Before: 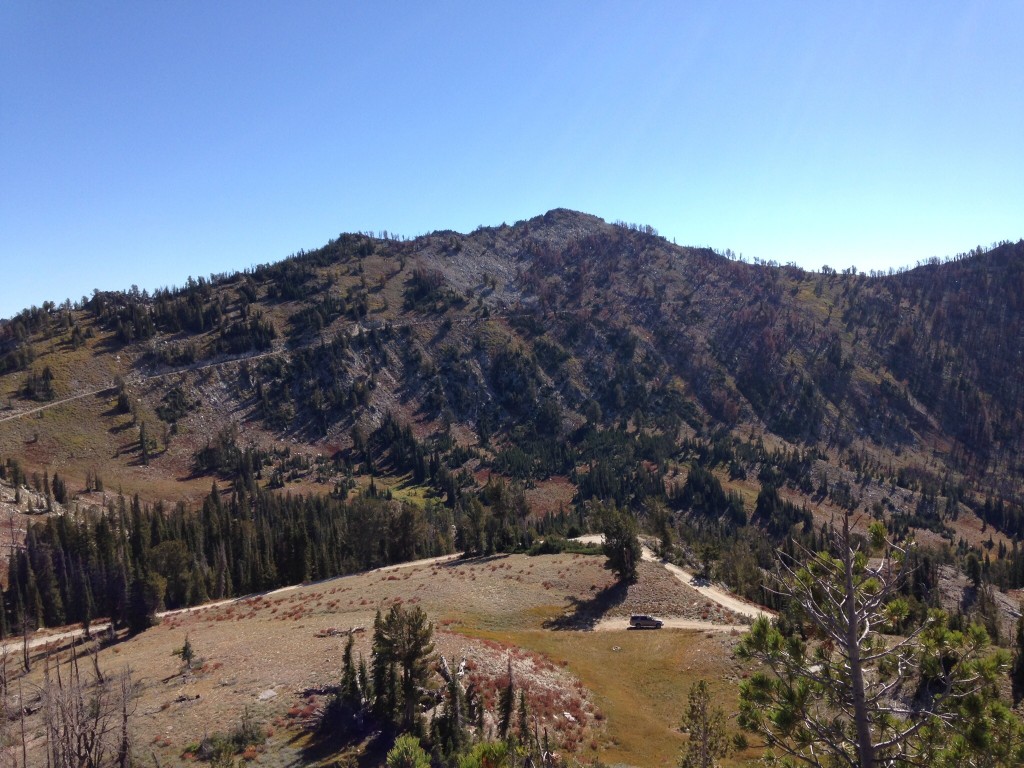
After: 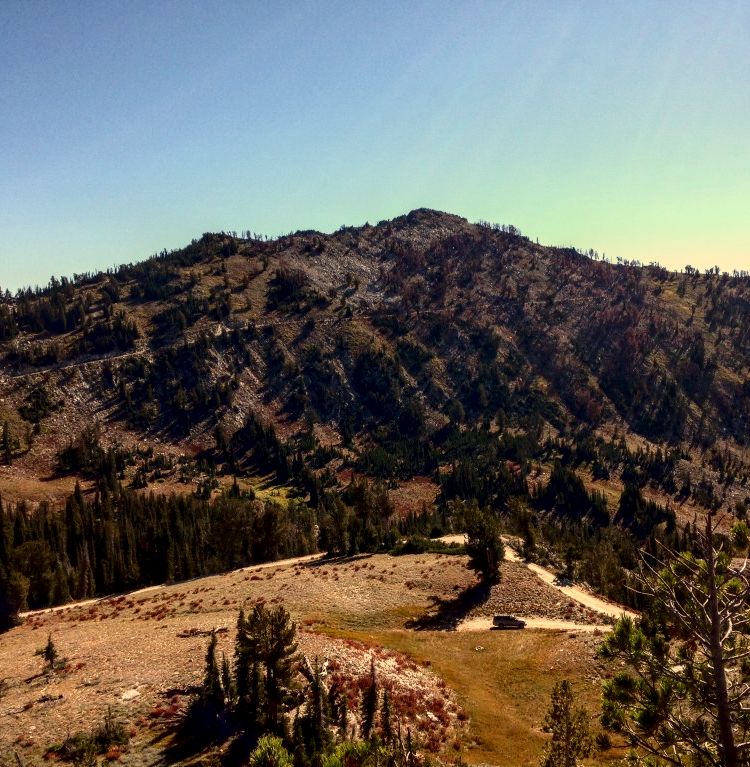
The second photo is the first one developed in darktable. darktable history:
white balance: red 1.123, blue 0.83
contrast brightness saturation: contrast 0.21, brightness -0.11, saturation 0.21
local contrast: highlights 20%, detail 150%
crop: left 13.443%, right 13.31%
